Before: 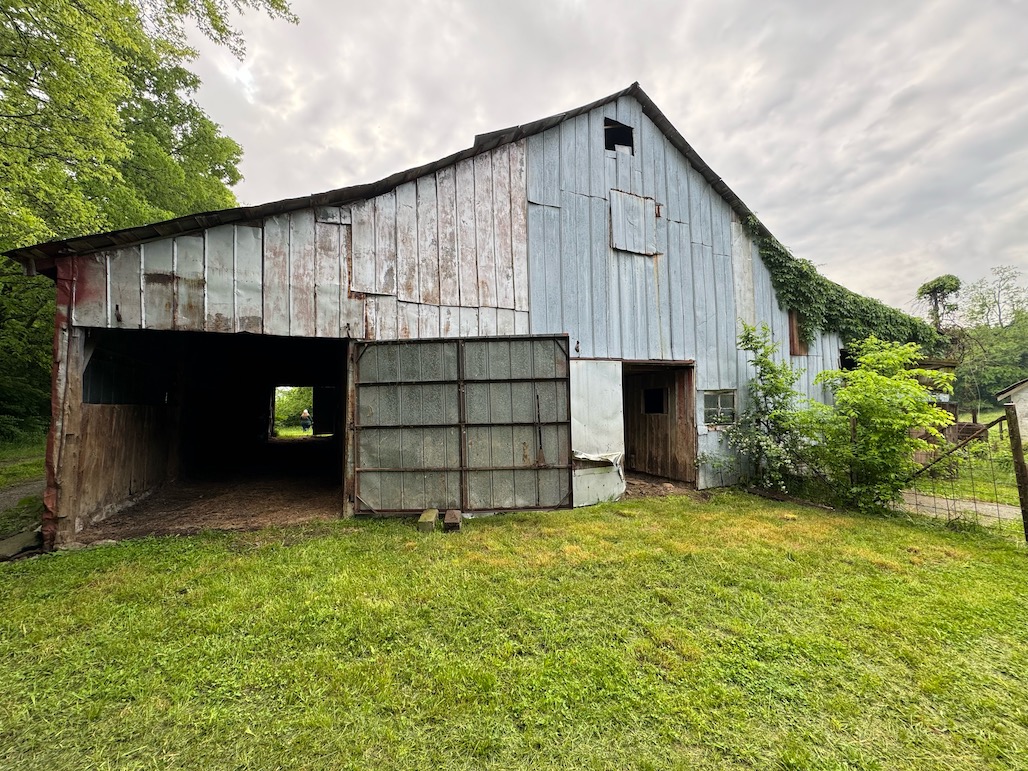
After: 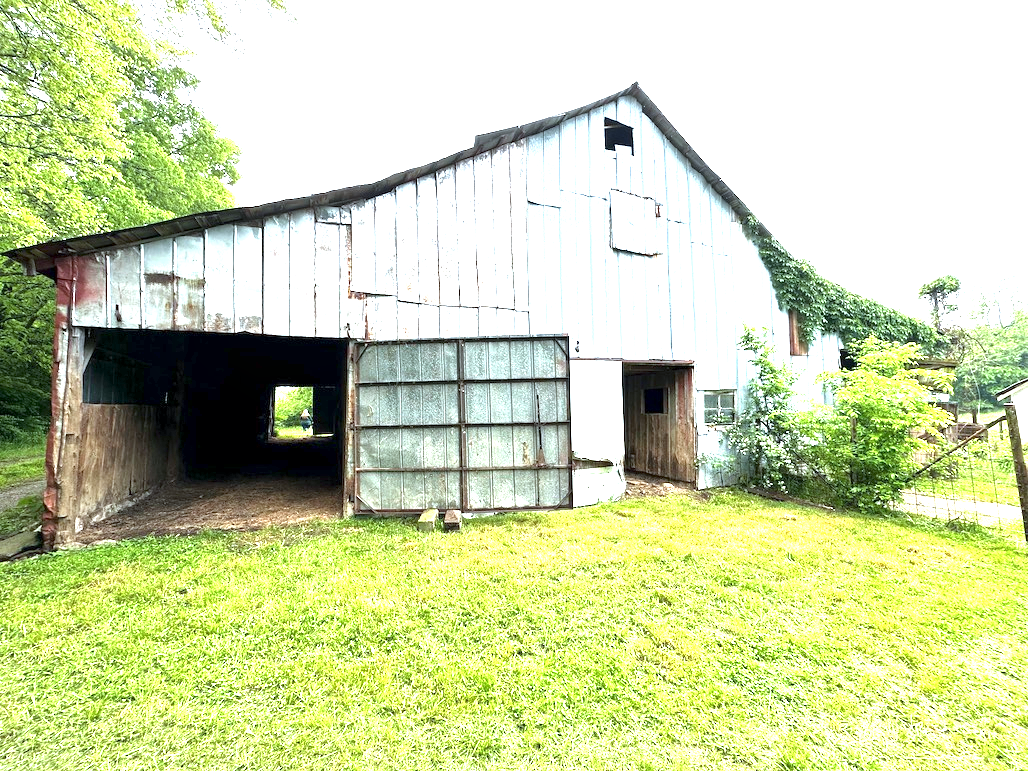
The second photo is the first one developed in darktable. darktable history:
color calibration: illuminant Planckian (black body), x 0.368, y 0.361, temperature 4275.92 K
exposure: exposure 2.04 EV, compensate highlight preservation false
local contrast: mode bilateral grid, contrast 20, coarseness 50, detail 150%, midtone range 0.2
